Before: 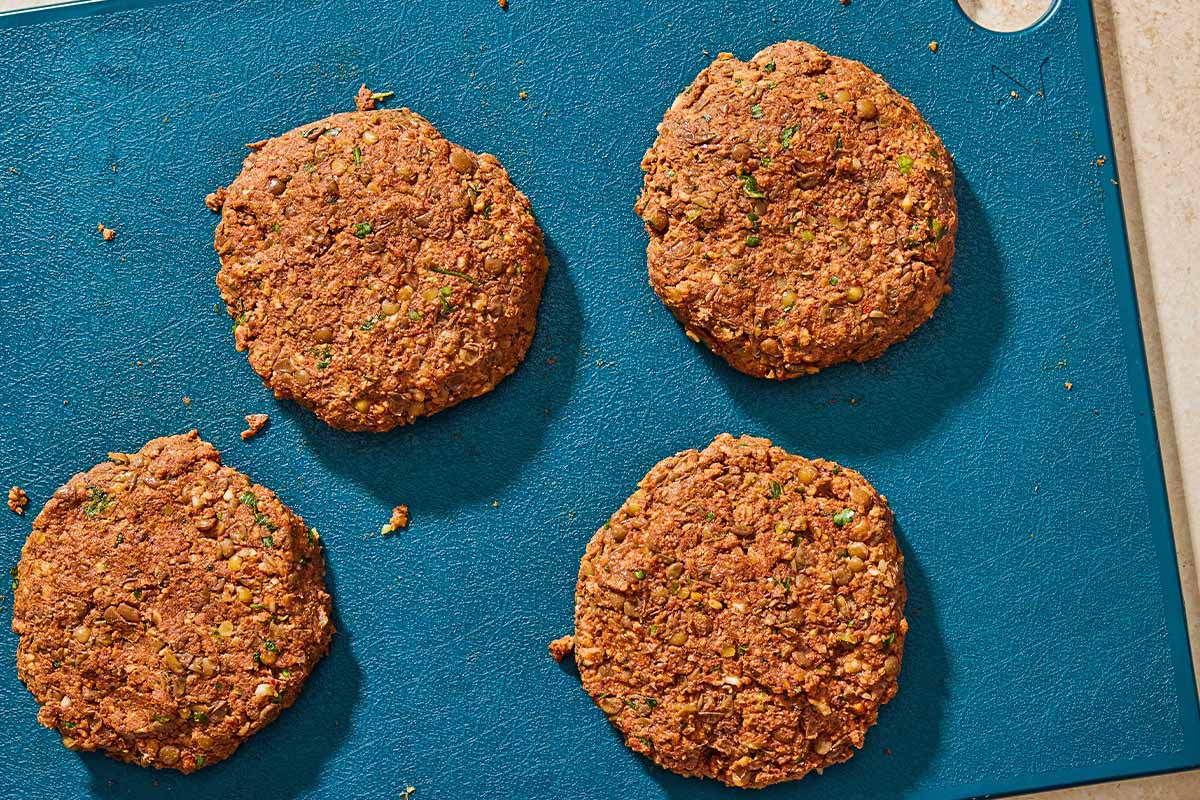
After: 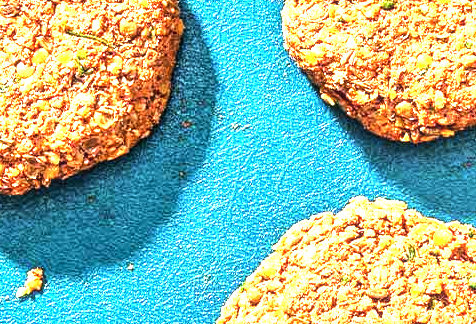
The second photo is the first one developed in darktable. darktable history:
local contrast: detail 130%
crop: left 30.421%, top 29.648%, right 29.898%, bottom 29.777%
exposure: black level correction 0, exposure 1.742 EV, compensate highlight preservation false
tone equalizer: -8 EV -1.06 EV, -7 EV -1.03 EV, -6 EV -0.877 EV, -5 EV -0.545 EV, -3 EV 0.587 EV, -2 EV 0.851 EV, -1 EV 1 EV, +0 EV 1.07 EV, edges refinement/feathering 500, mask exposure compensation -1.57 EV, preserve details no
